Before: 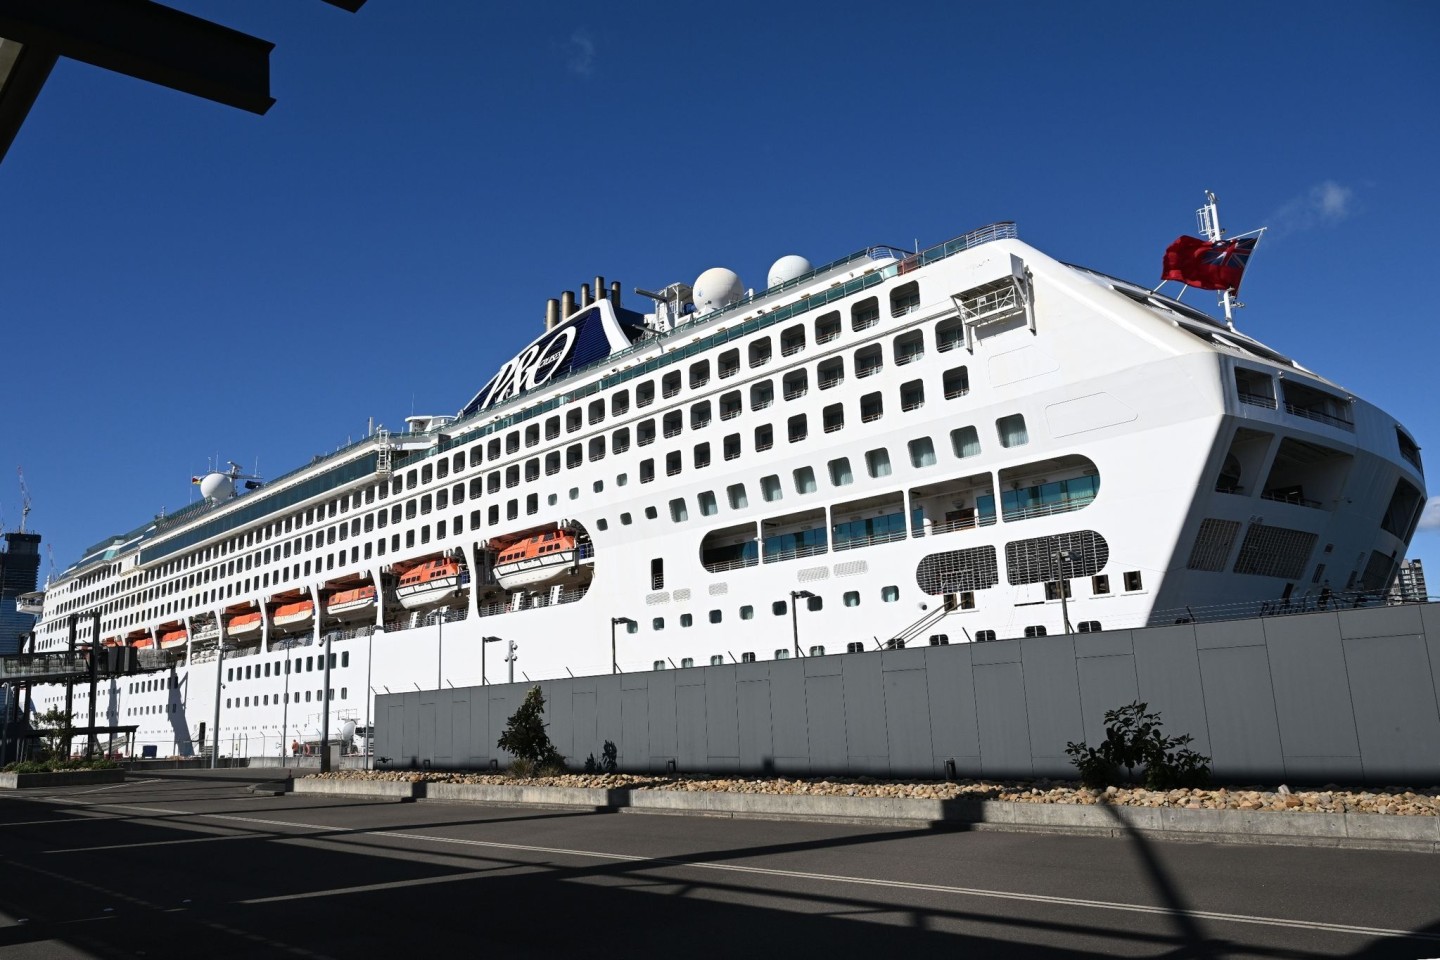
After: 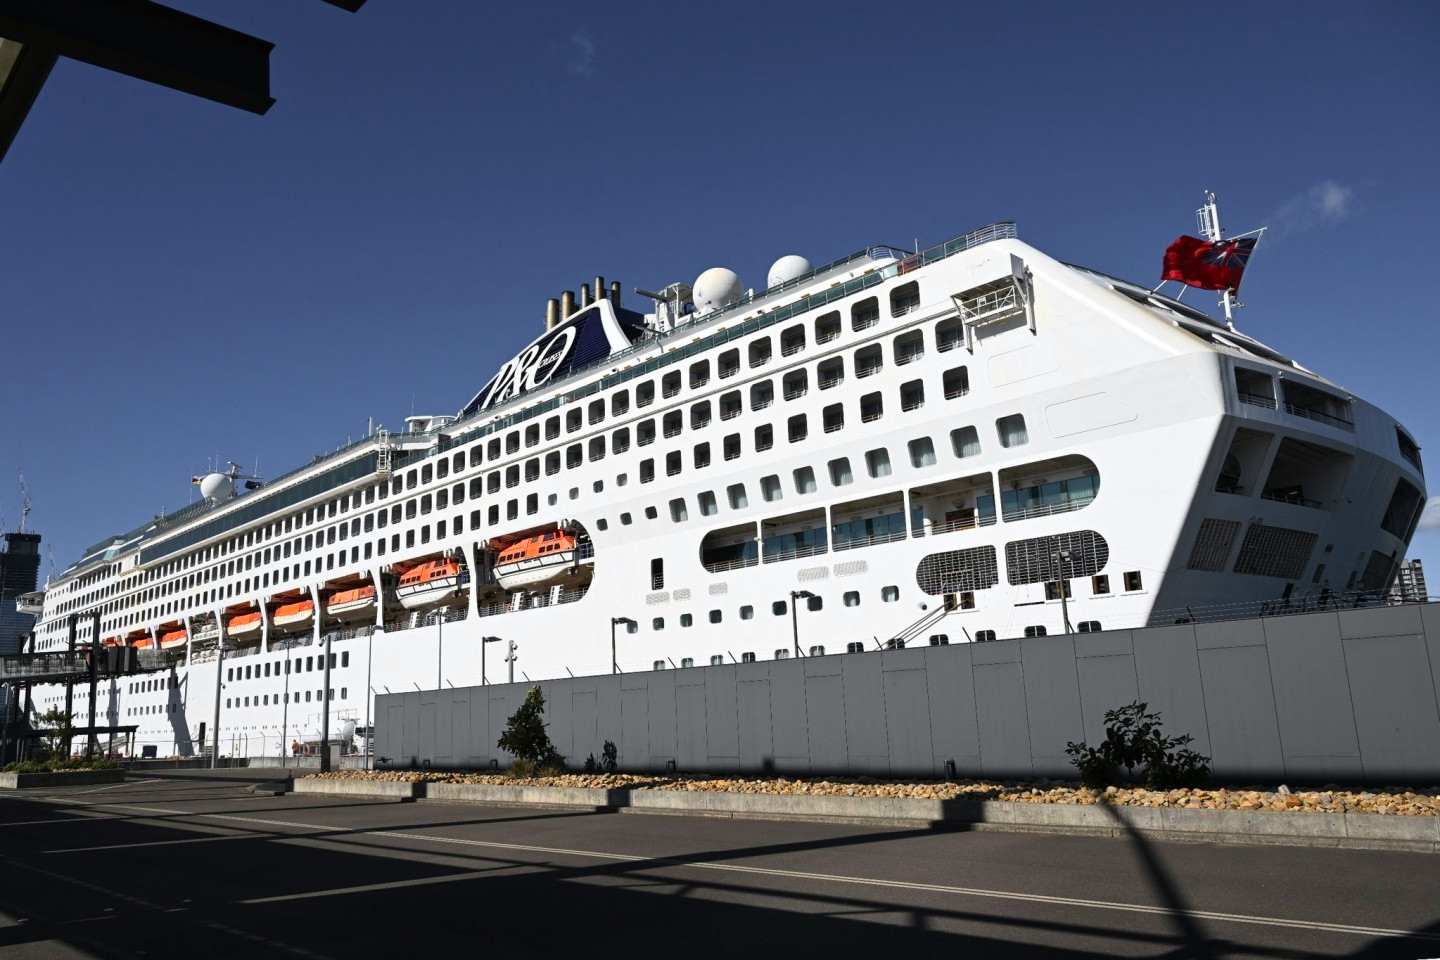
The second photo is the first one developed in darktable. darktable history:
color zones: curves: ch0 [(0, 0.511) (0.143, 0.531) (0.286, 0.56) (0.429, 0.5) (0.571, 0.5) (0.714, 0.5) (0.857, 0.5) (1, 0.5)]; ch1 [(0, 0.525) (0.143, 0.705) (0.286, 0.715) (0.429, 0.35) (0.571, 0.35) (0.714, 0.35) (0.857, 0.4) (1, 0.4)]; ch2 [(0, 0.572) (0.143, 0.512) (0.286, 0.473) (0.429, 0.45) (0.571, 0.5) (0.714, 0.5) (0.857, 0.518) (1, 0.518)]
